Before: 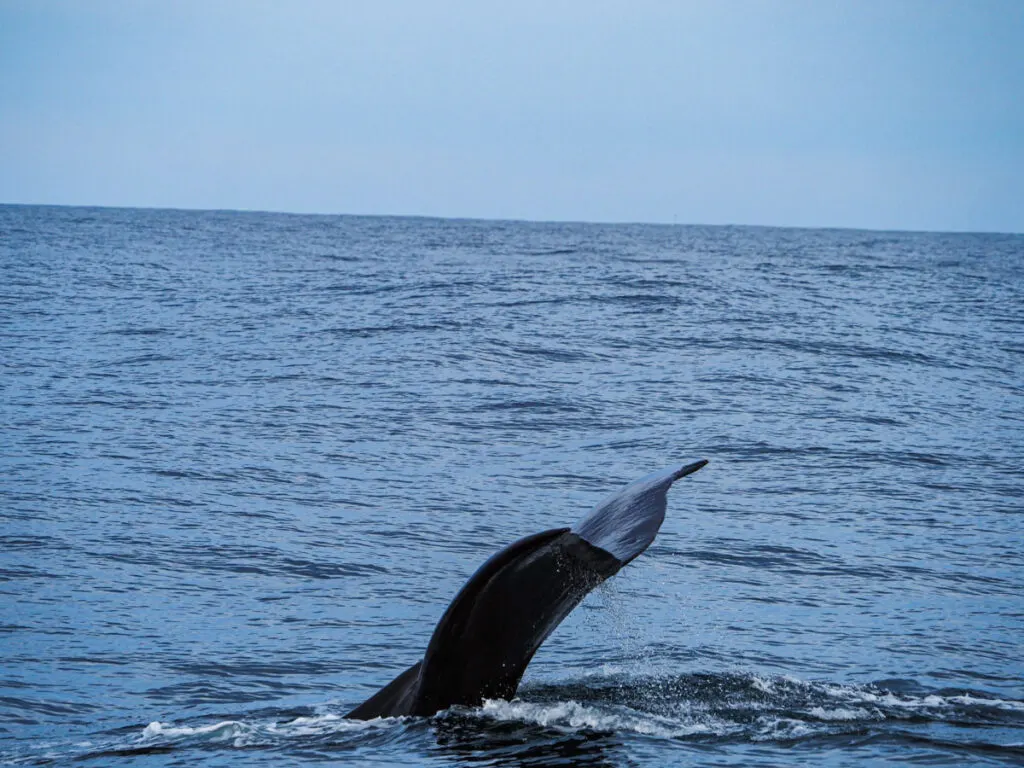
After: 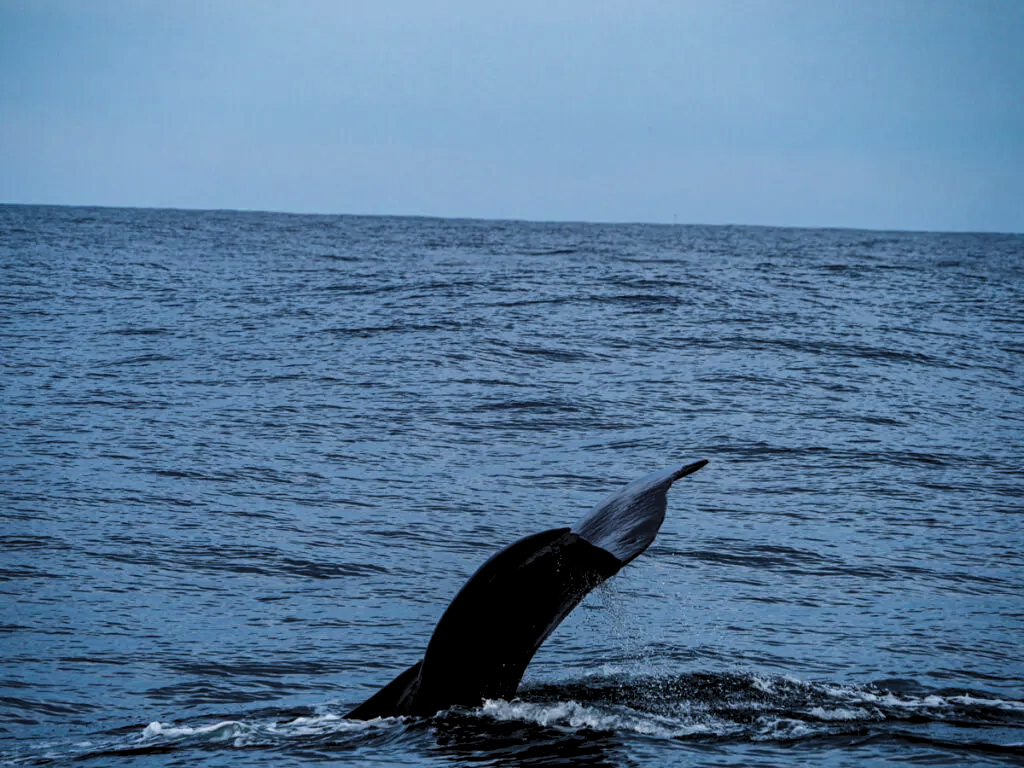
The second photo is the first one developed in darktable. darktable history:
exposure: exposure -0.064 EV, compensate highlight preservation false
local contrast: highlights 103%, shadows 99%, detail 119%, midtone range 0.2
levels: levels [0.116, 0.574, 1]
velvia: on, module defaults
